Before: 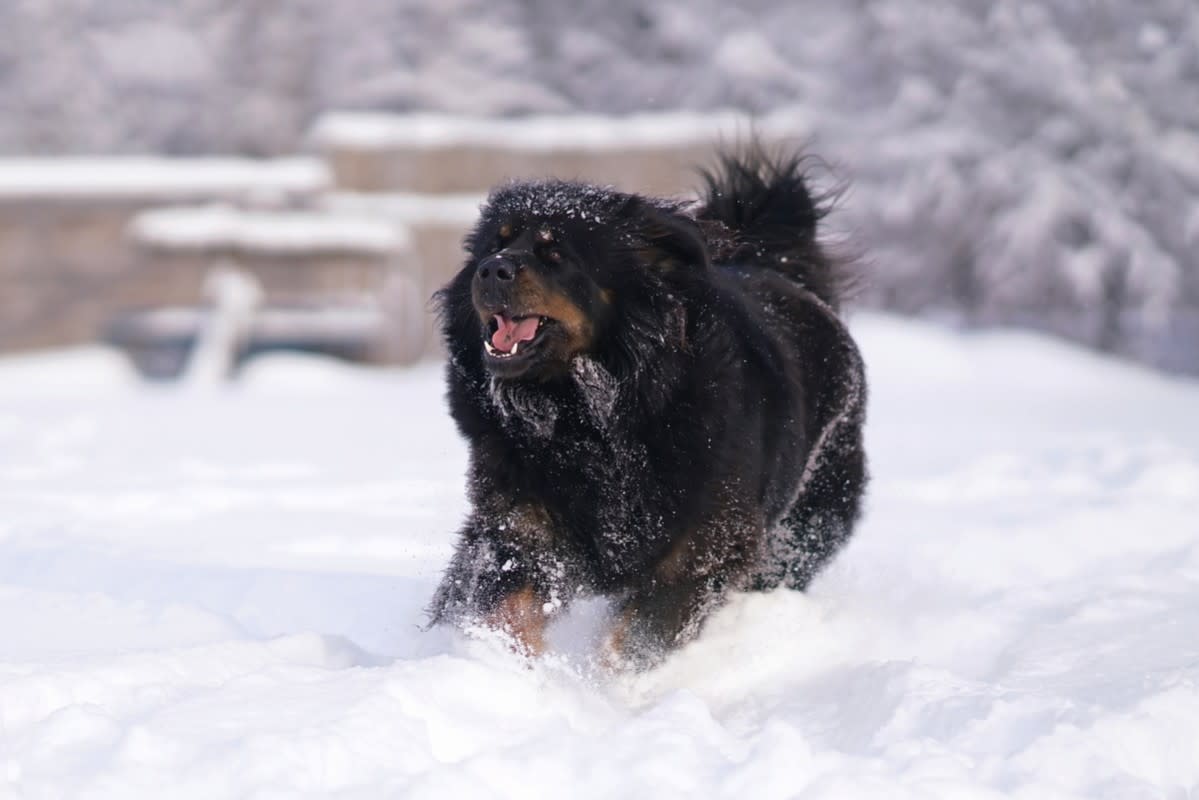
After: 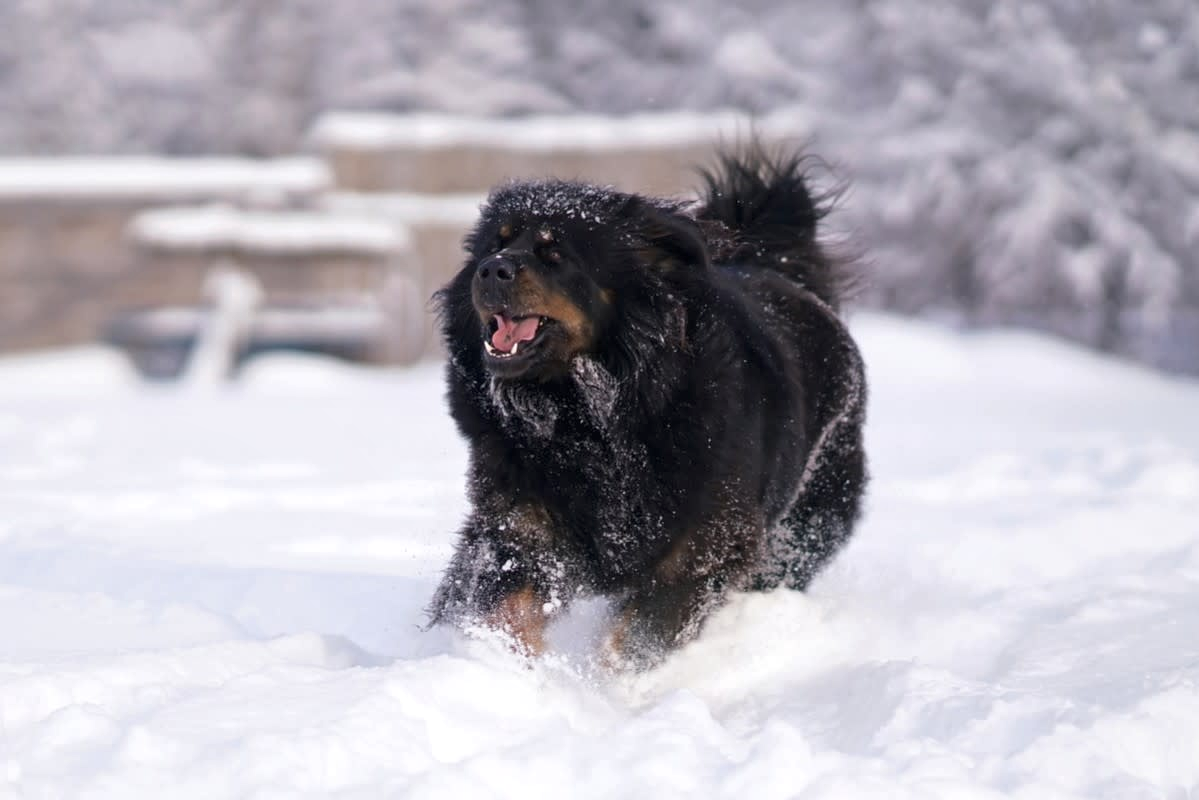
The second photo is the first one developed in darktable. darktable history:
local contrast: highlights 106%, shadows 102%, detail 119%, midtone range 0.2
